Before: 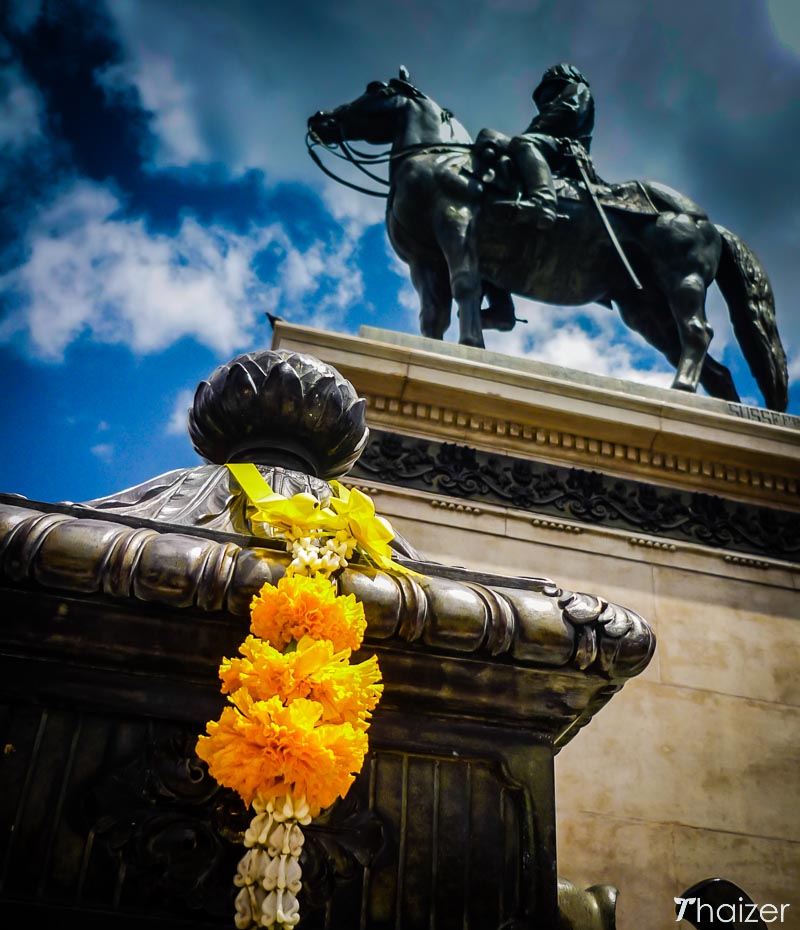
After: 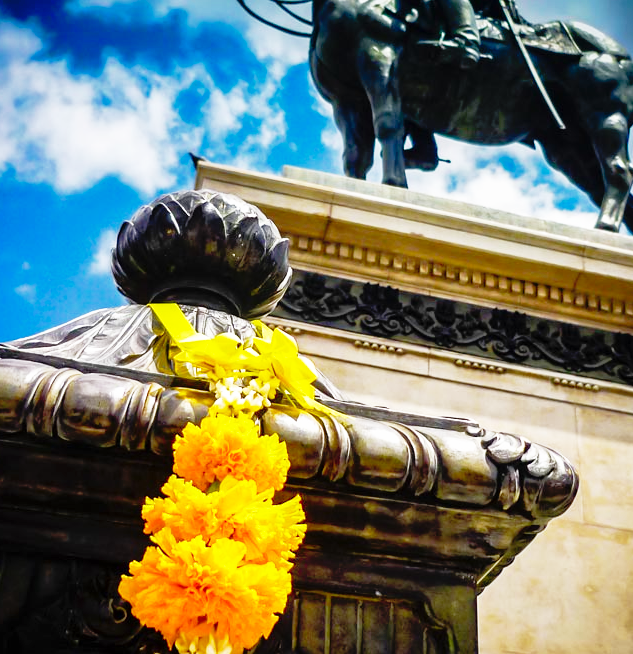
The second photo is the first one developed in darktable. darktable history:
crop: left 9.64%, top 17.235%, right 11.17%, bottom 12.402%
shadows and highlights: on, module defaults
base curve: curves: ch0 [(0, 0) (0.012, 0.01) (0.073, 0.168) (0.31, 0.711) (0.645, 0.957) (1, 1)], preserve colors none
